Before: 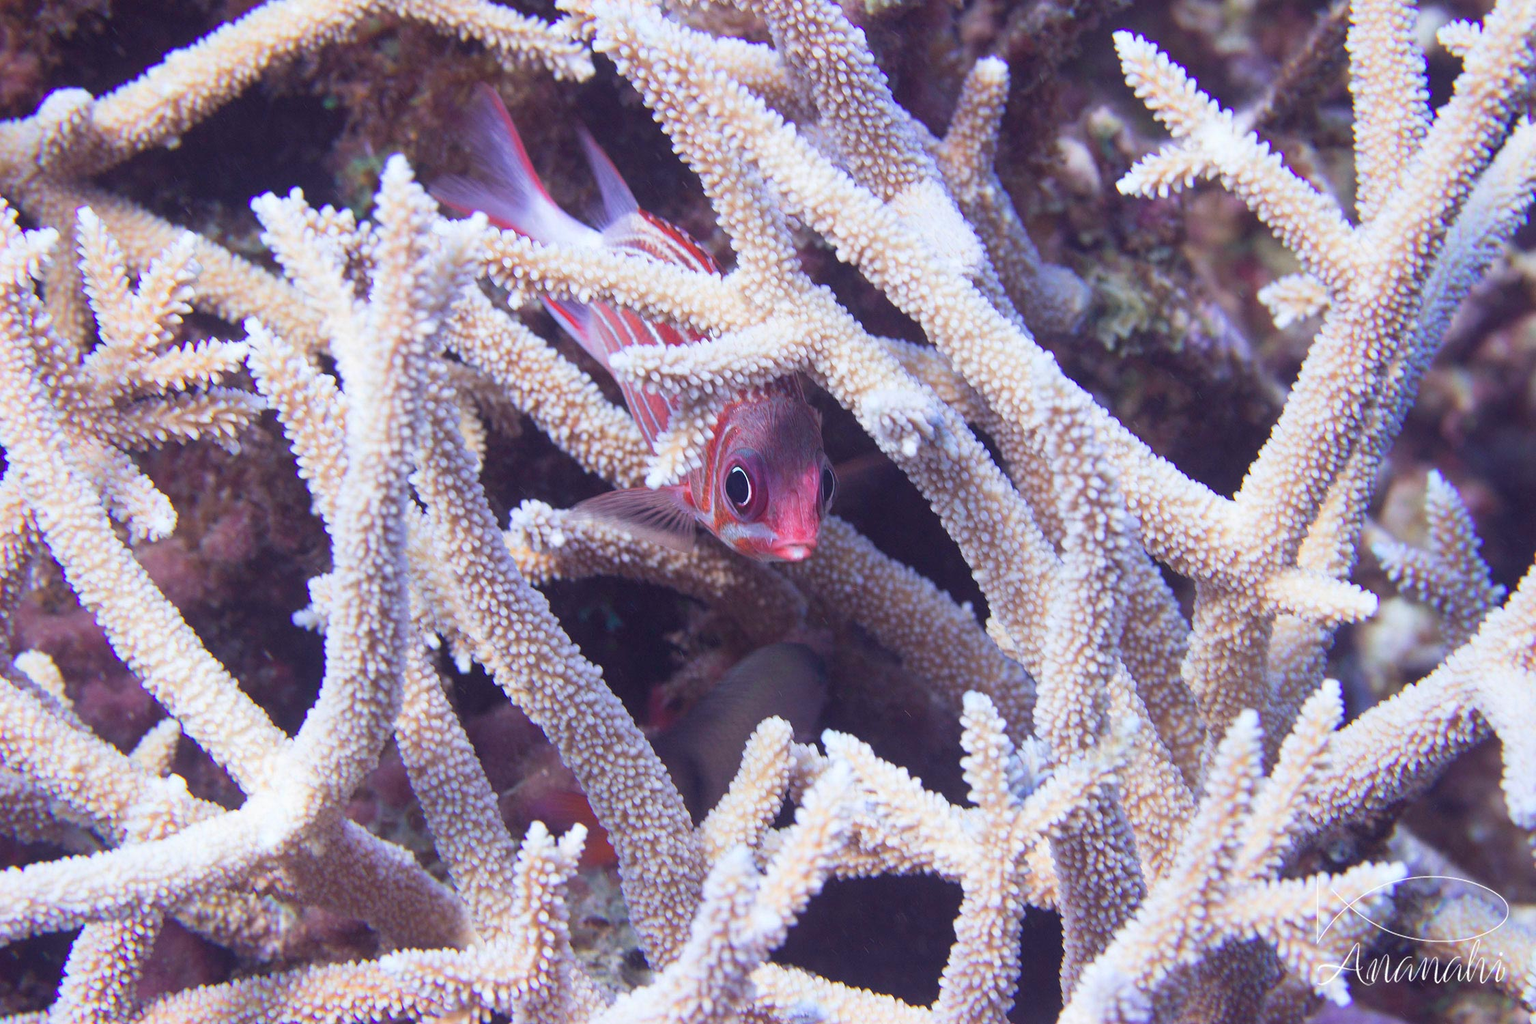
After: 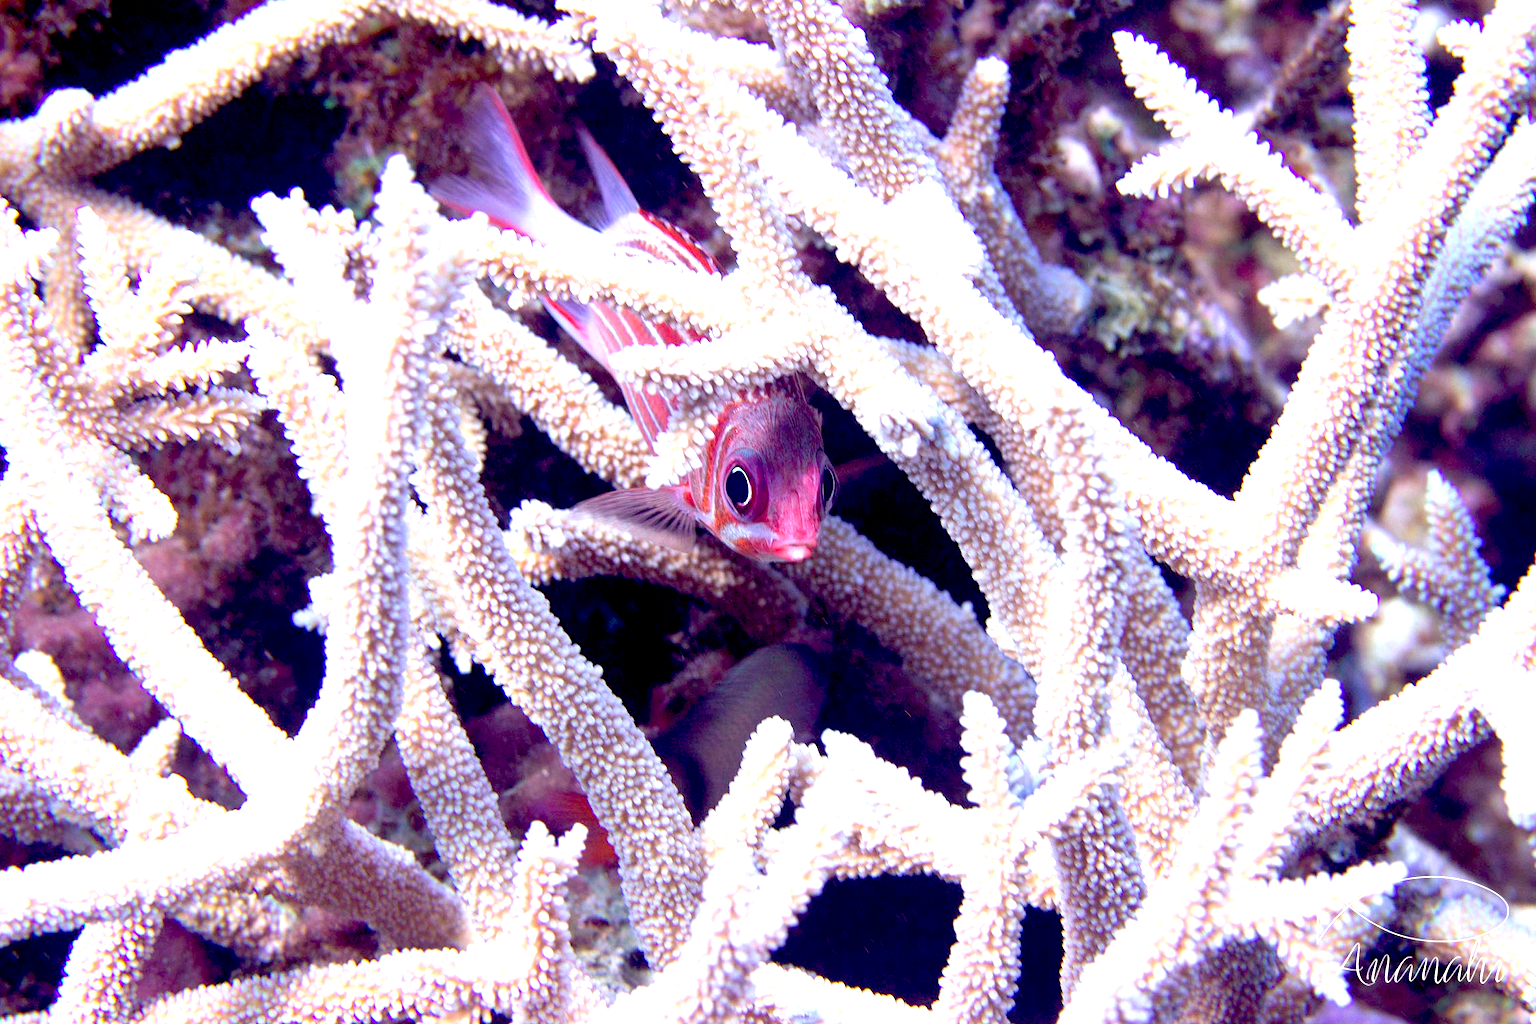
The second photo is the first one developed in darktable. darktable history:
exposure: black level correction 0.035, exposure 0.9 EV, compensate highlight preservation false
